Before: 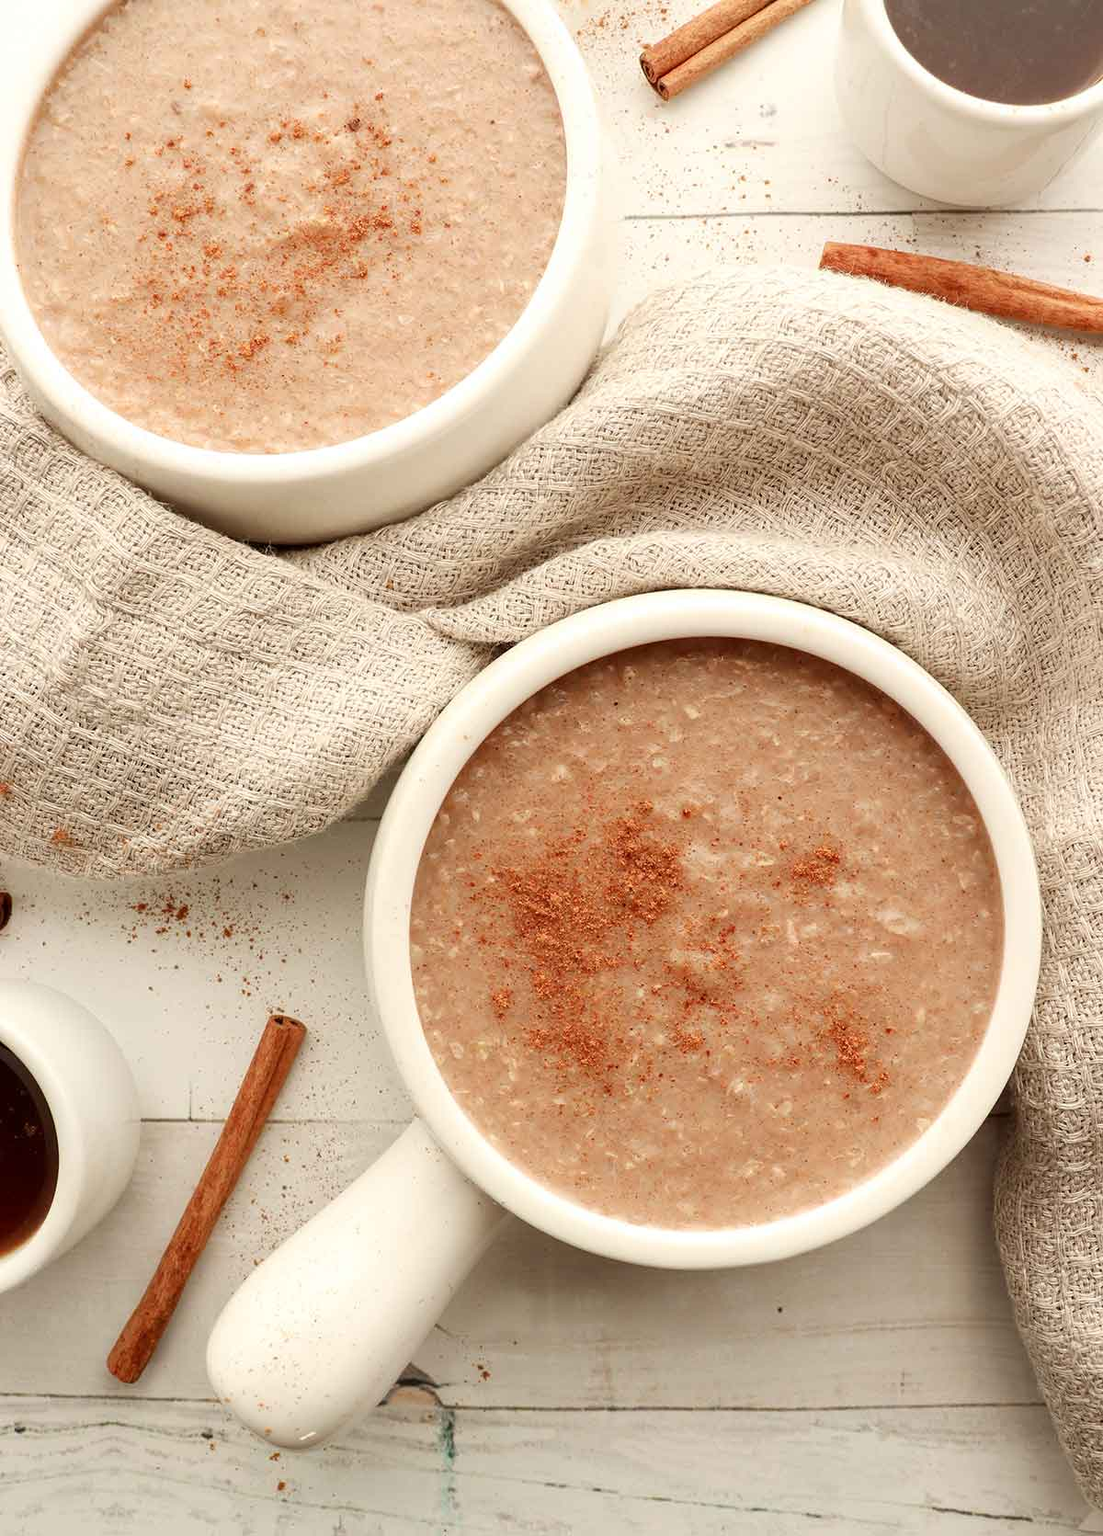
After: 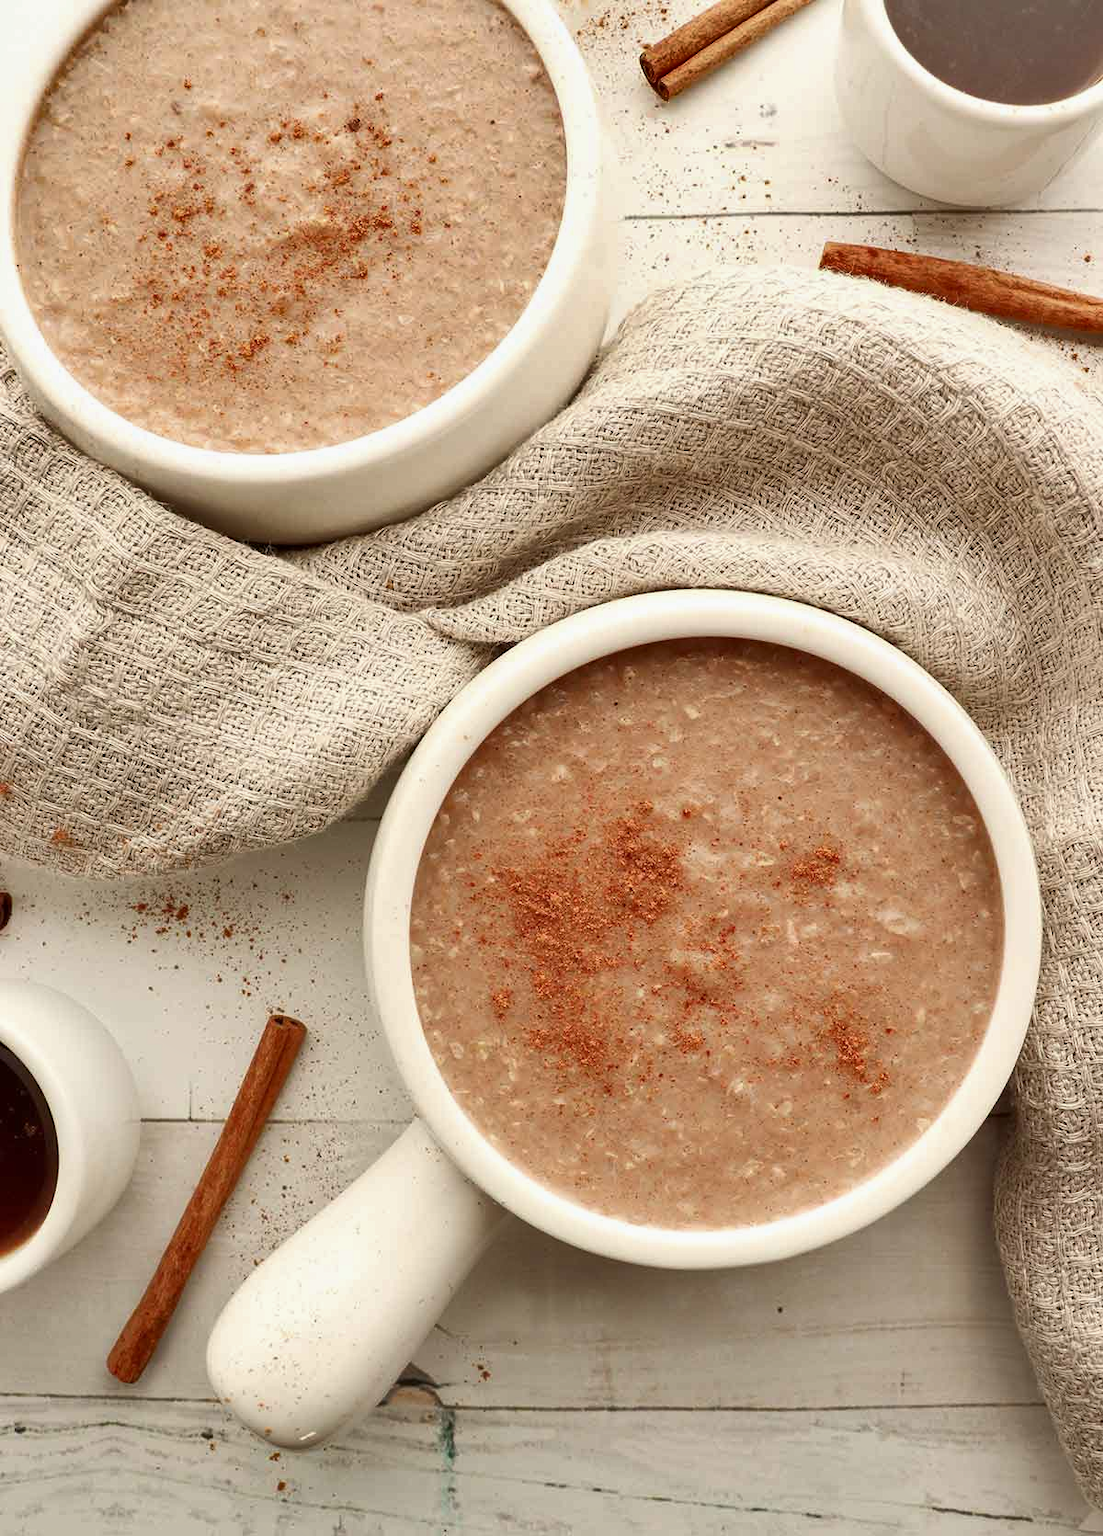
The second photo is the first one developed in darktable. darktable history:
contrast brightness saturation: saturation -0.04
shadows and highlights: shadows 43.71, white point adjustment -1.46, soften with gaussian
